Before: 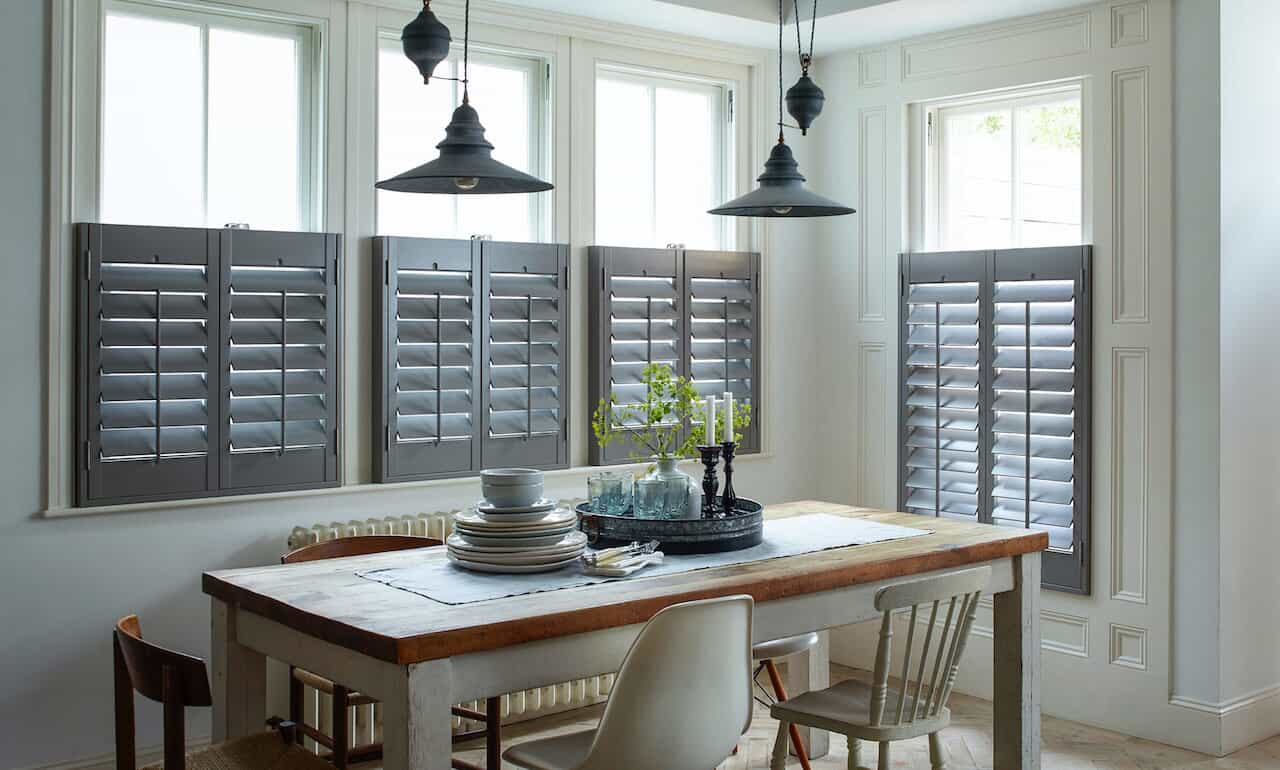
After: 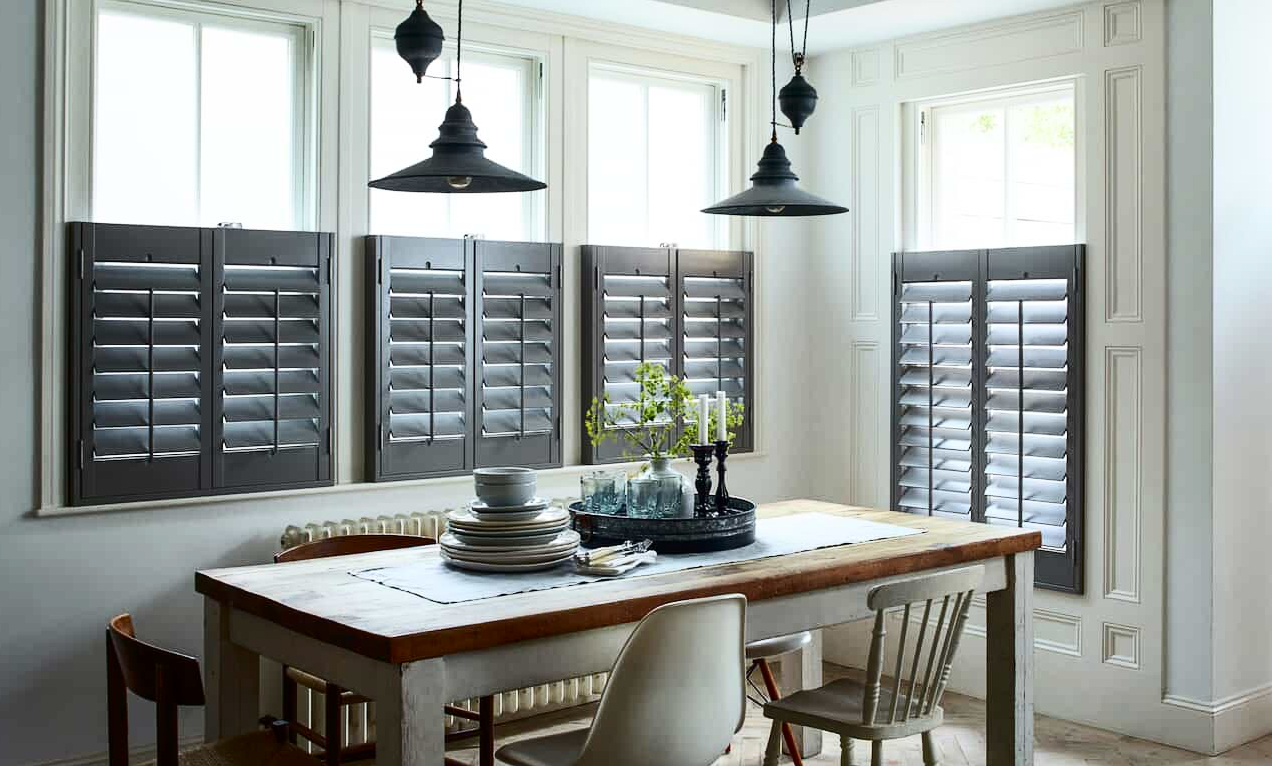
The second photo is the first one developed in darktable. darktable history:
crop and rotate: left 0.614%, top 0.179%, bottom 0.309%
contrast brightness saturation: contrast 0.28
